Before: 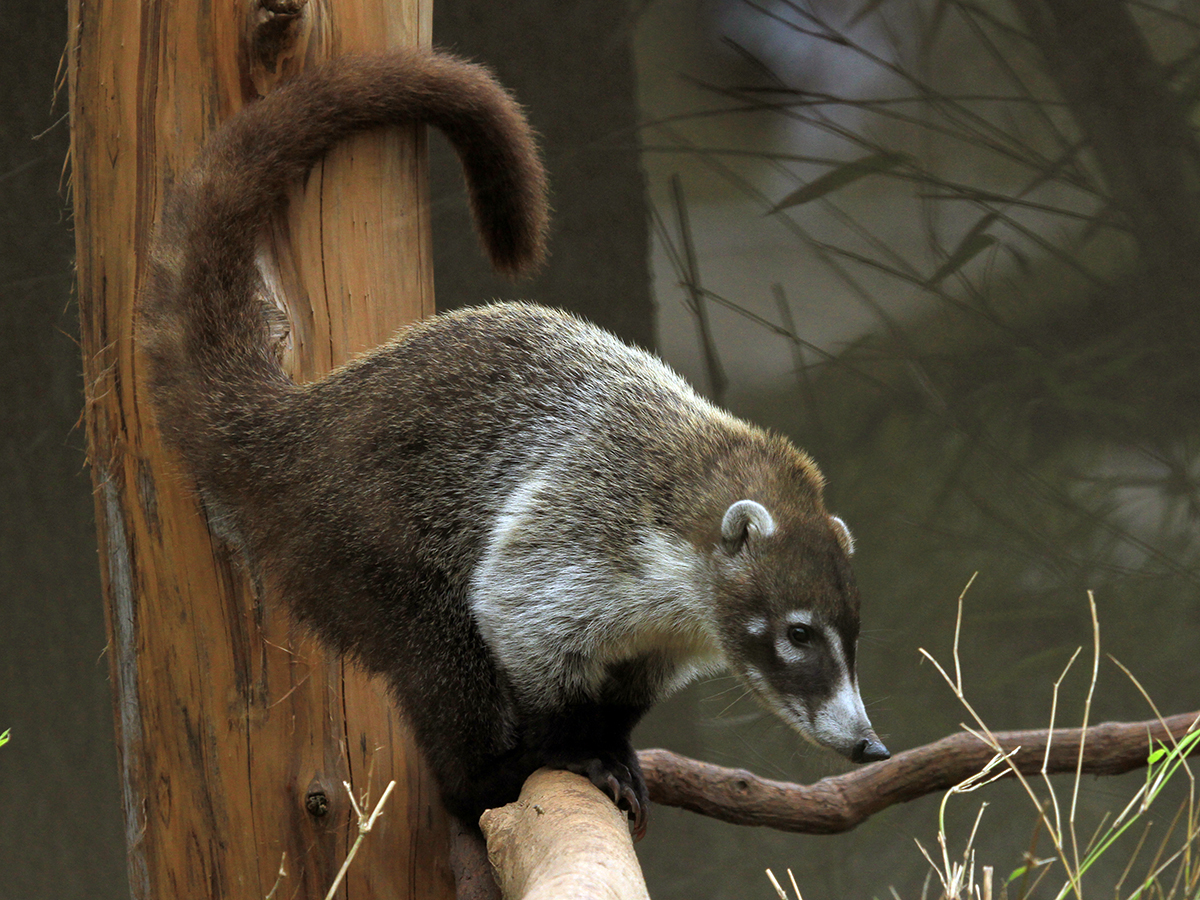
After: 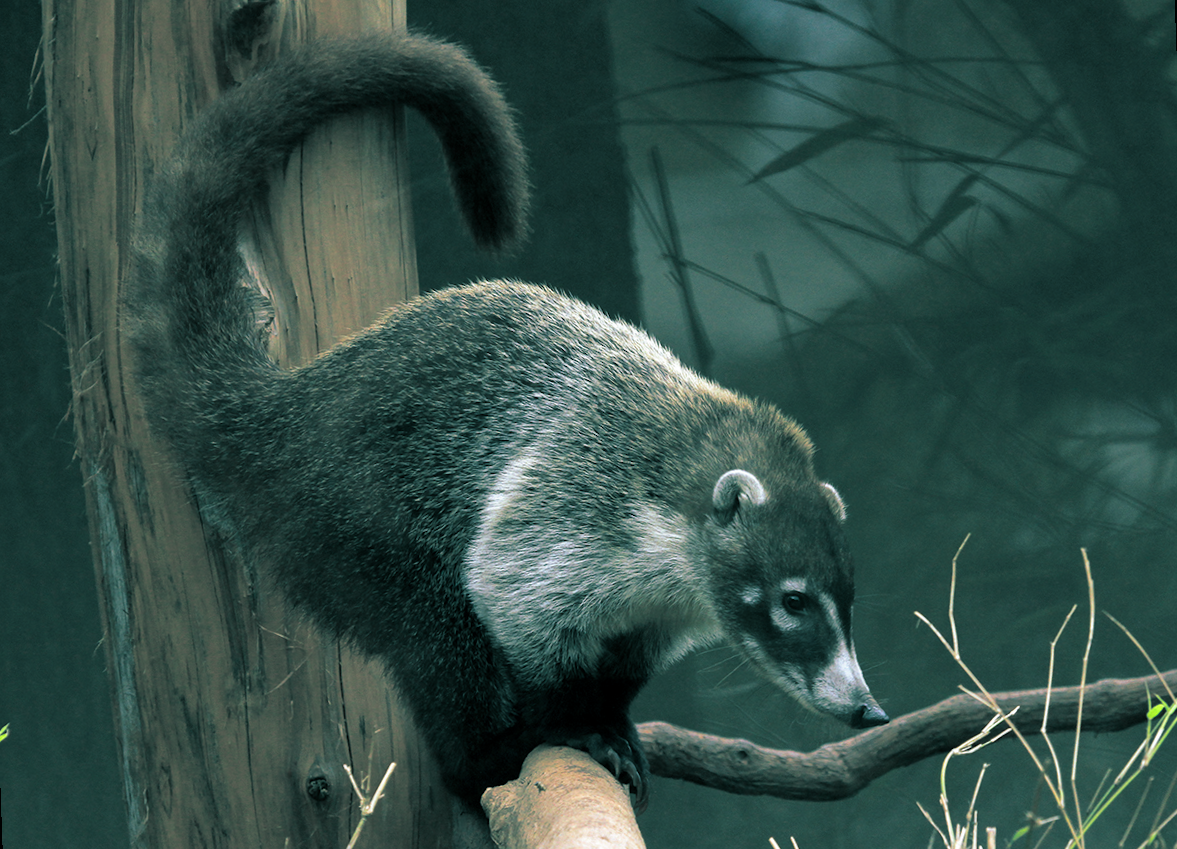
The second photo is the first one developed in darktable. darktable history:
split-toning: shadows › hue 183.6°, shadows › saturation 0.52, highlights › hue 0°, highlights › saturation 0
rotate and perspective: rotation -2°, crop left 0.022, crop right 0.978, crop top 0.049, crop bottom 0.951
